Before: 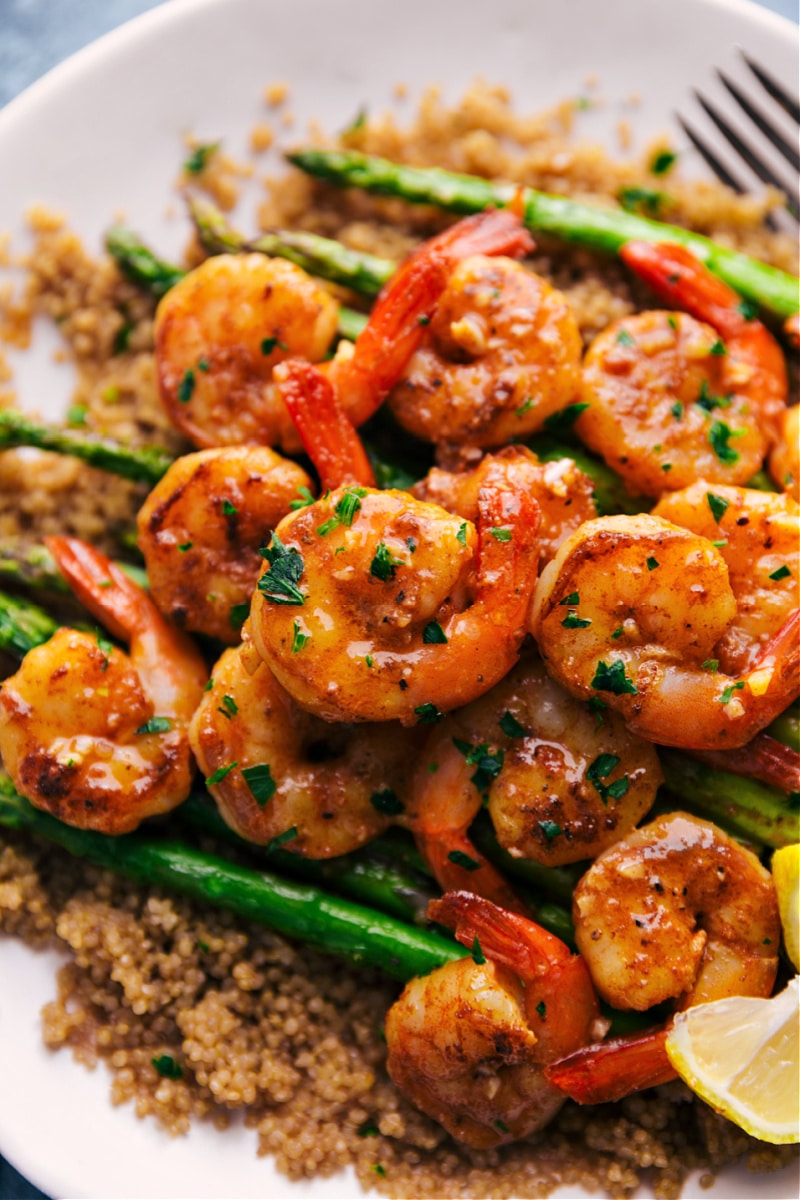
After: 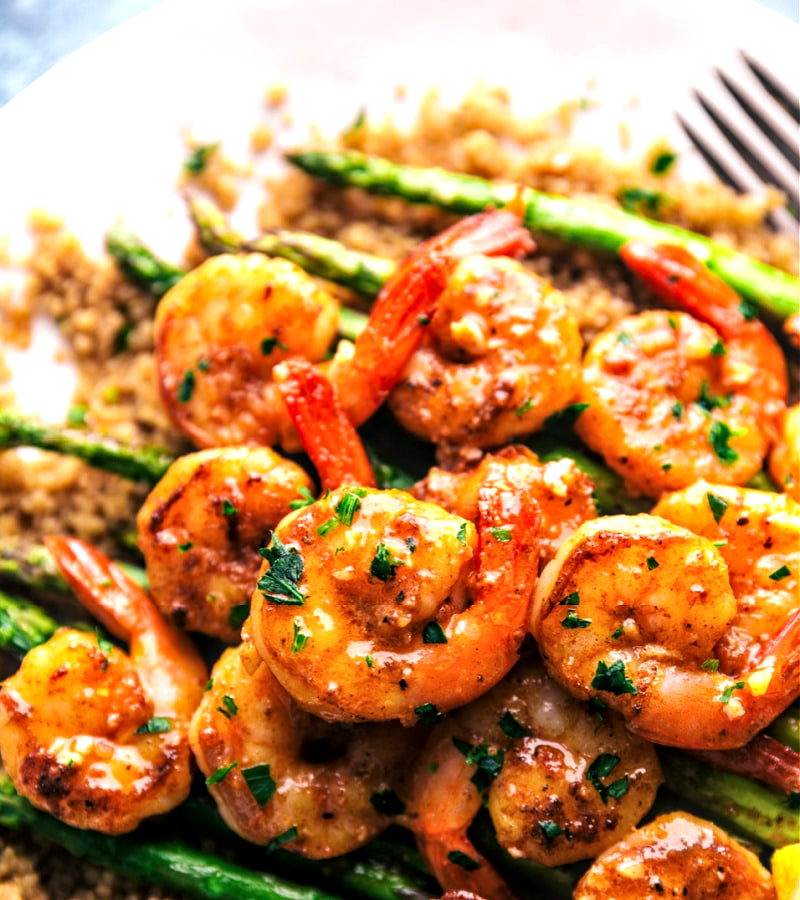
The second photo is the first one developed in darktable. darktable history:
local contrast: on, module defaults
crop: bottom 24.983%
tone equalizer: -8 EV -0.754 EV, -7 EV -0.738 EV, -6 EV -0.623 EV, -5 EV -0.39 EV, -3 EV 0.368 EV, -2 EV 0.6 EV, -1 EV 0.68 EV, +0 EV 0.755 EV
